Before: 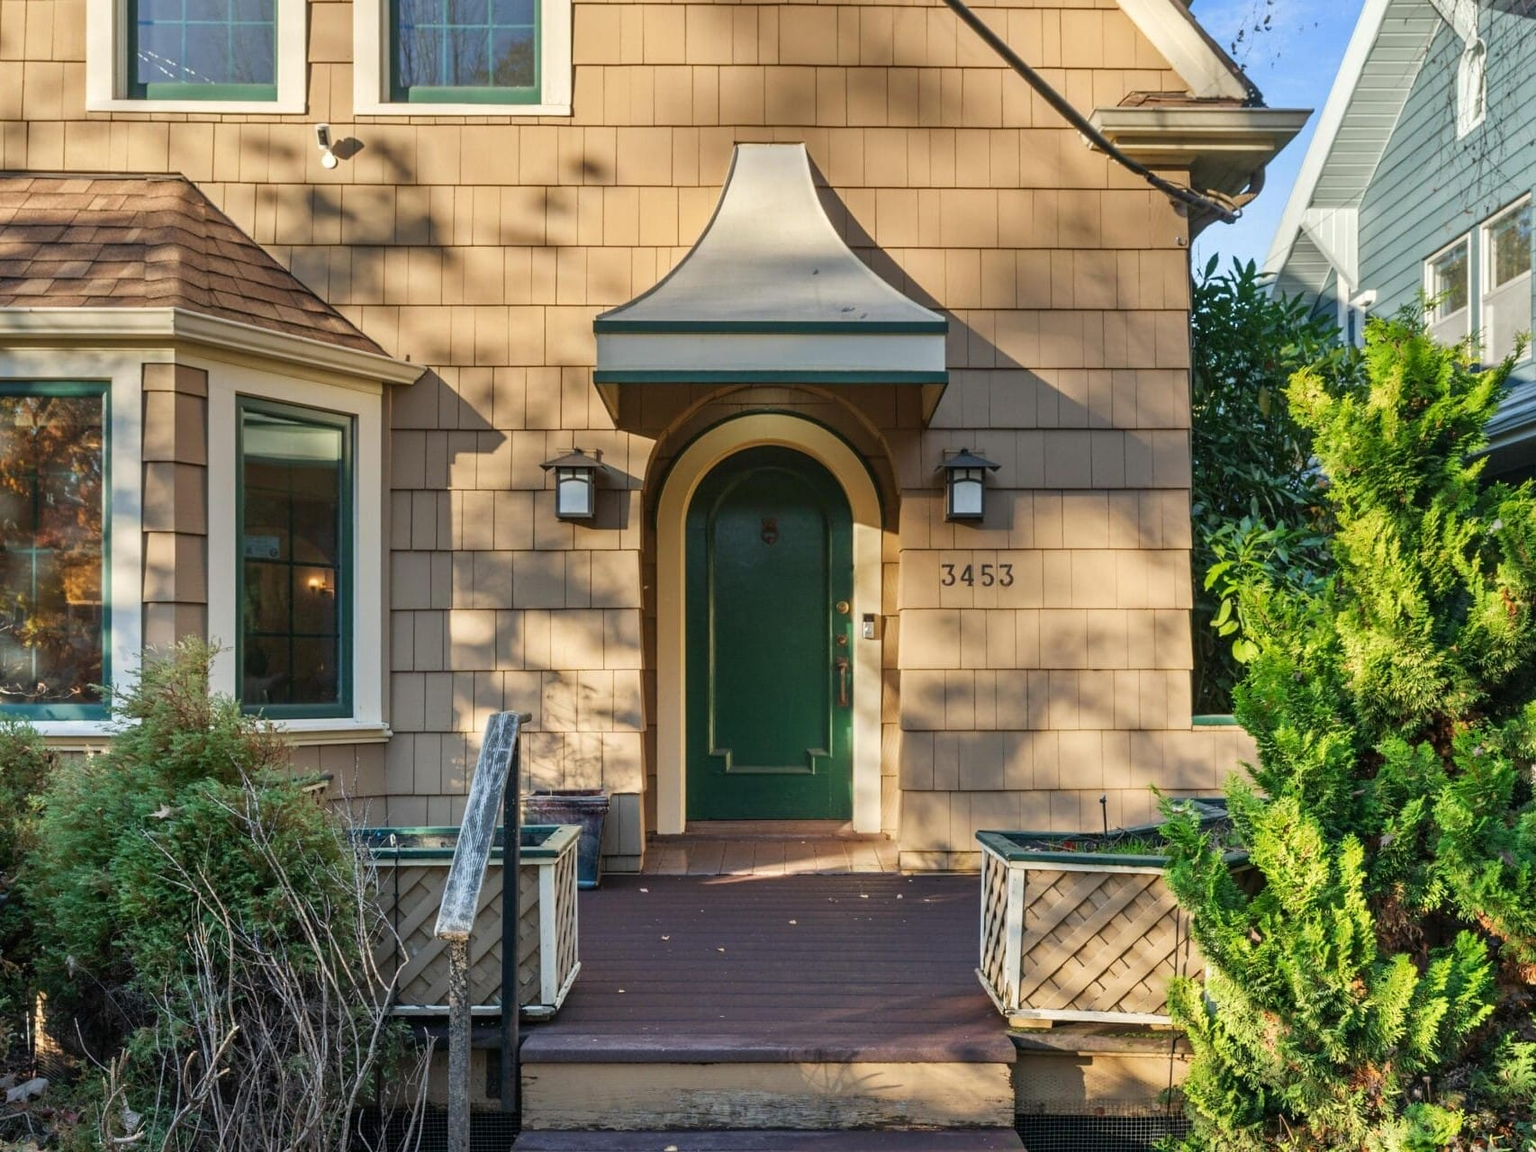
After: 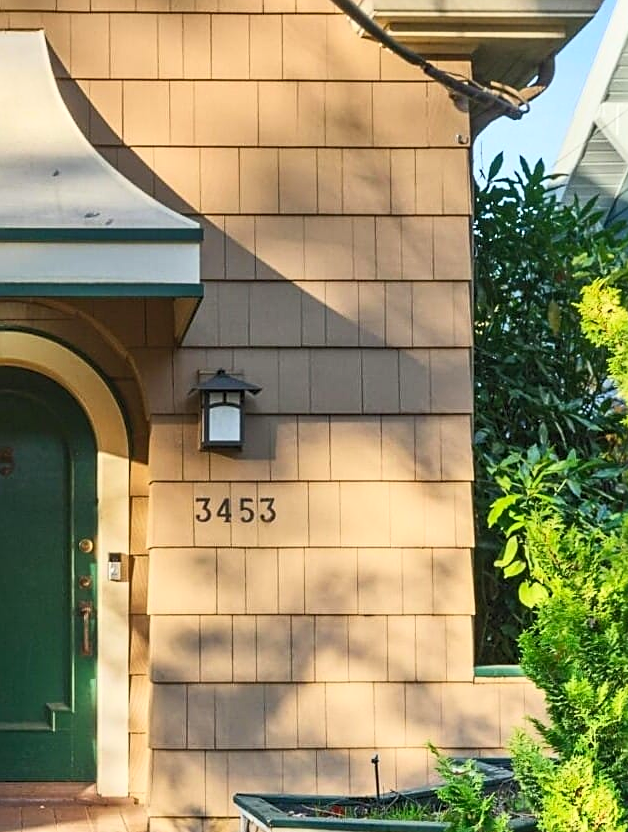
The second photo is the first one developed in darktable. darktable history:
crop and rotate: left 49.852%, top 10.083%, right 13.279%, bottom 24.891%
sharpen: on, module defaults
tone curve: curves: ch0 [(0, 0) (0.003, 0.003) (0.011, 0.015) (0.025, 0.031) (0.044, 0.056) (0.069, 0.083) (0.1, 0.113) (0.136, 0.145) (0.177, 0.184) (0.224, 0.225) (0.277, 0.275) (0.335, 0.327) (0.399, 0.385) (0.468, 0.447) (0.543, 0.528) (0.623, 0.611) (0.709, 0.703) (0.801, 0.802) (0.898, 0.902) (1, 1)], color space Lab, independent channels, preserve colors none
contrast brightness saturation: contrast 0.199, brightness 0.148, saturation 0.147
